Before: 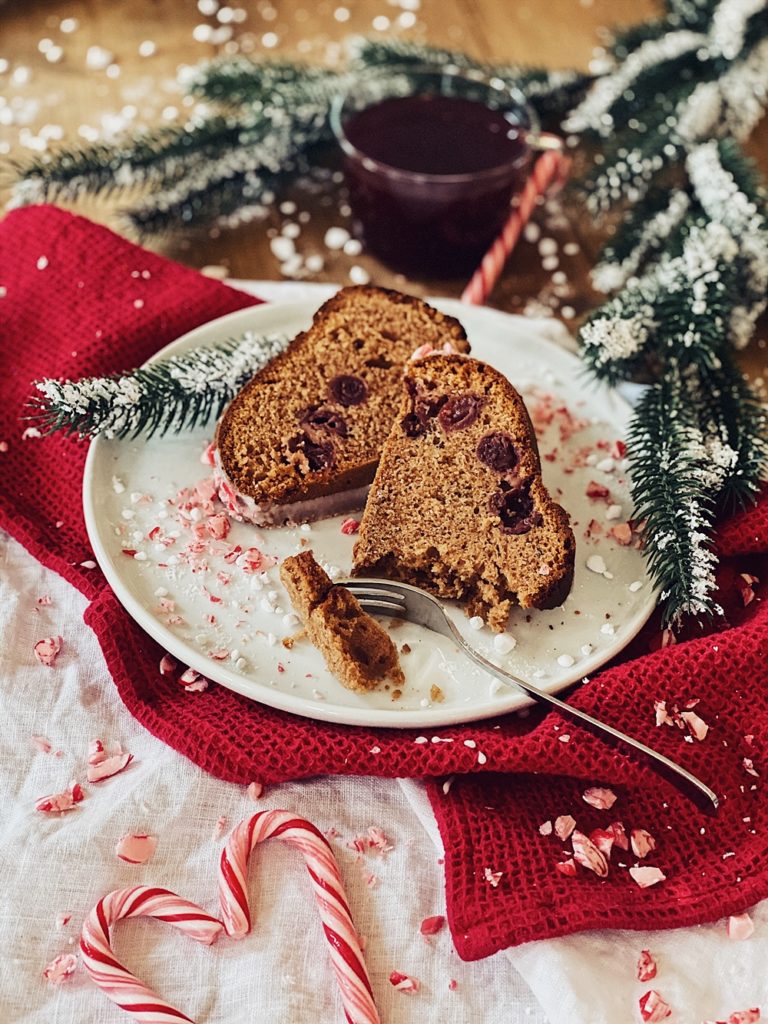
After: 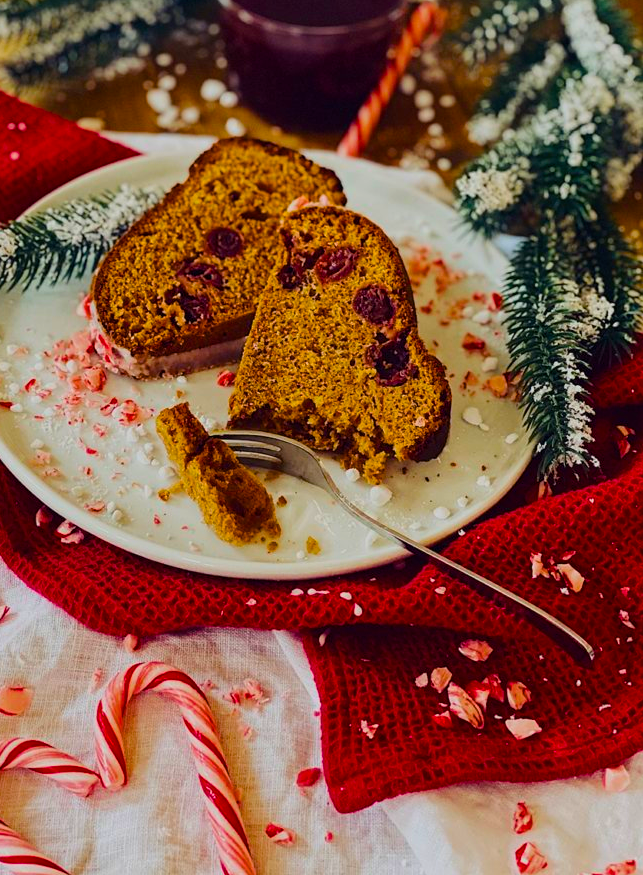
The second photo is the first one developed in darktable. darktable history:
crop: left 16.262%, top 14.489%
exposure: exposure -0.49 EV, compensate exposure bias true
color balance rgb: power › luminance 1.682%, linear chroma grading › global chroma 49.655%, perceptual saturation grading › global saturation 29.718%, global vibrance 20%
